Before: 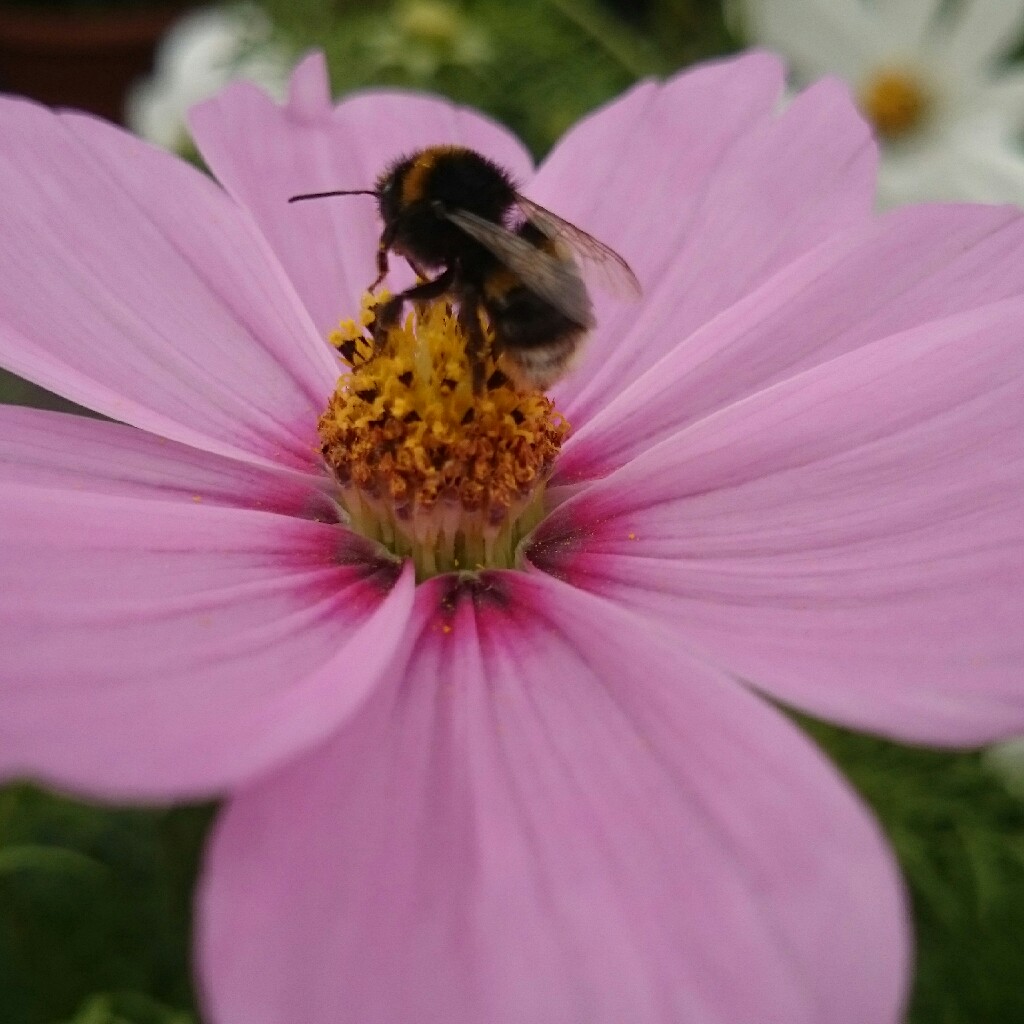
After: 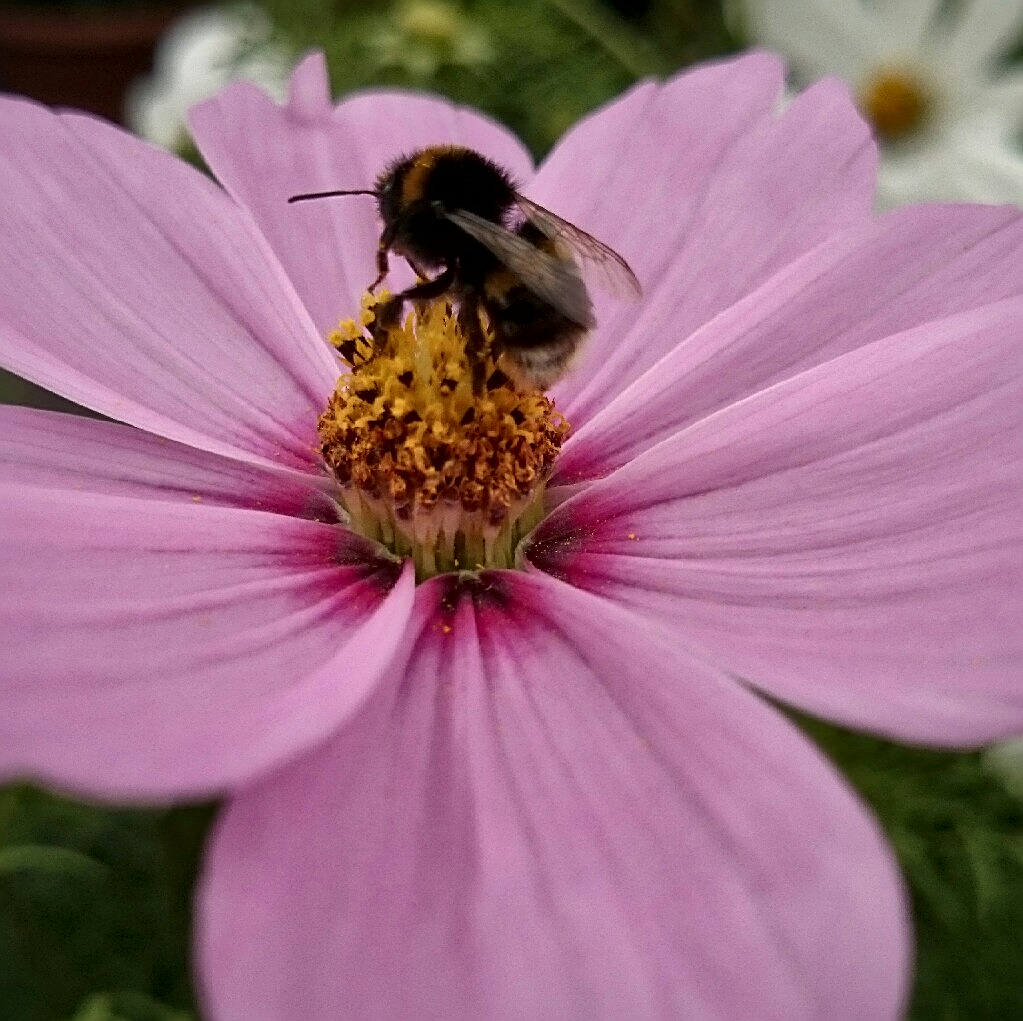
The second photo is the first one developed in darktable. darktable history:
crop: top 0.072%, bottom 0.15%
local contrast: mode bilateral grid, contrast 20, coarseness 50, detail 173%, midtone range 0.2
sharpen: on, module defaults
